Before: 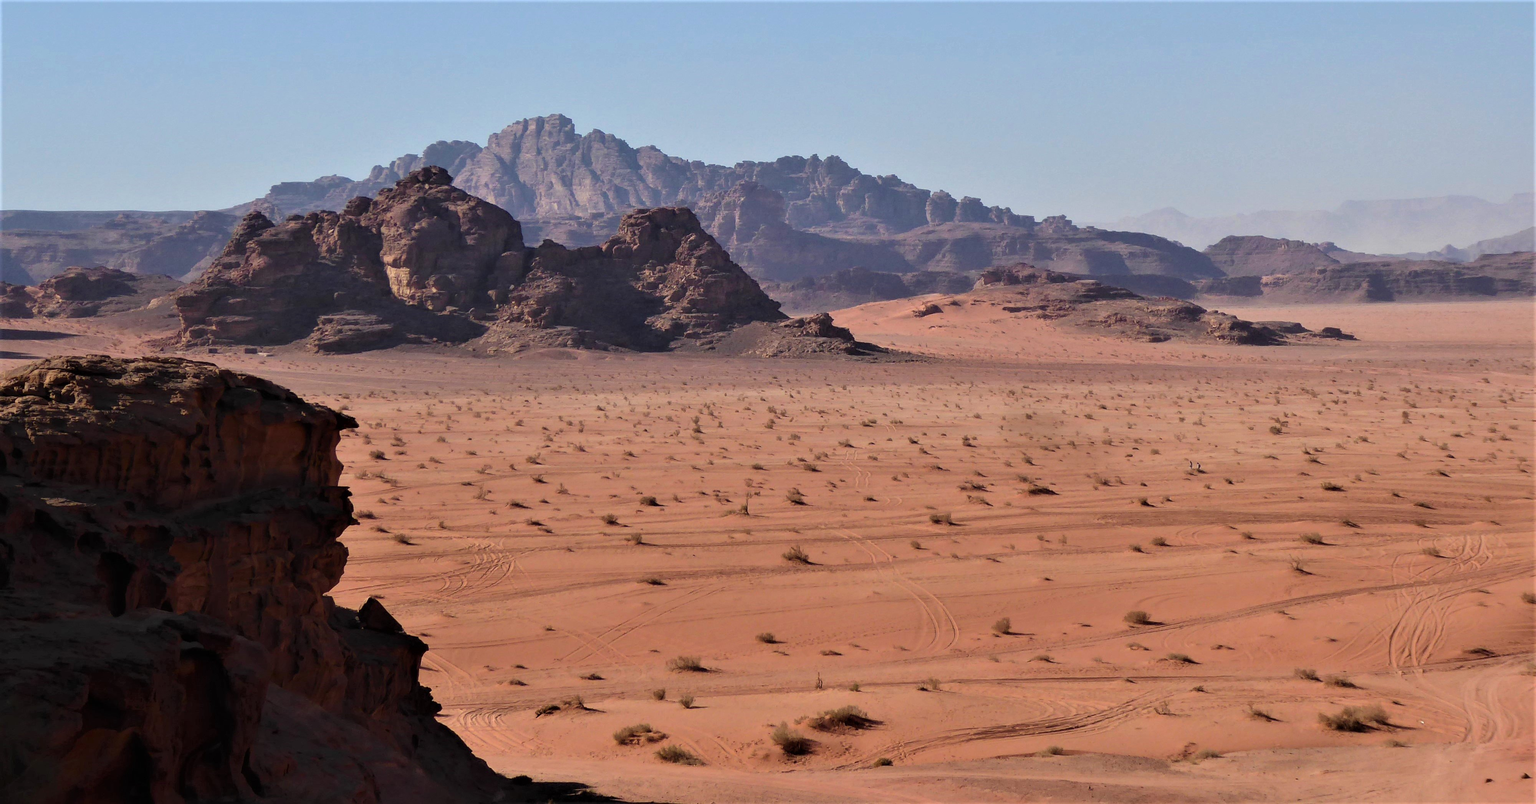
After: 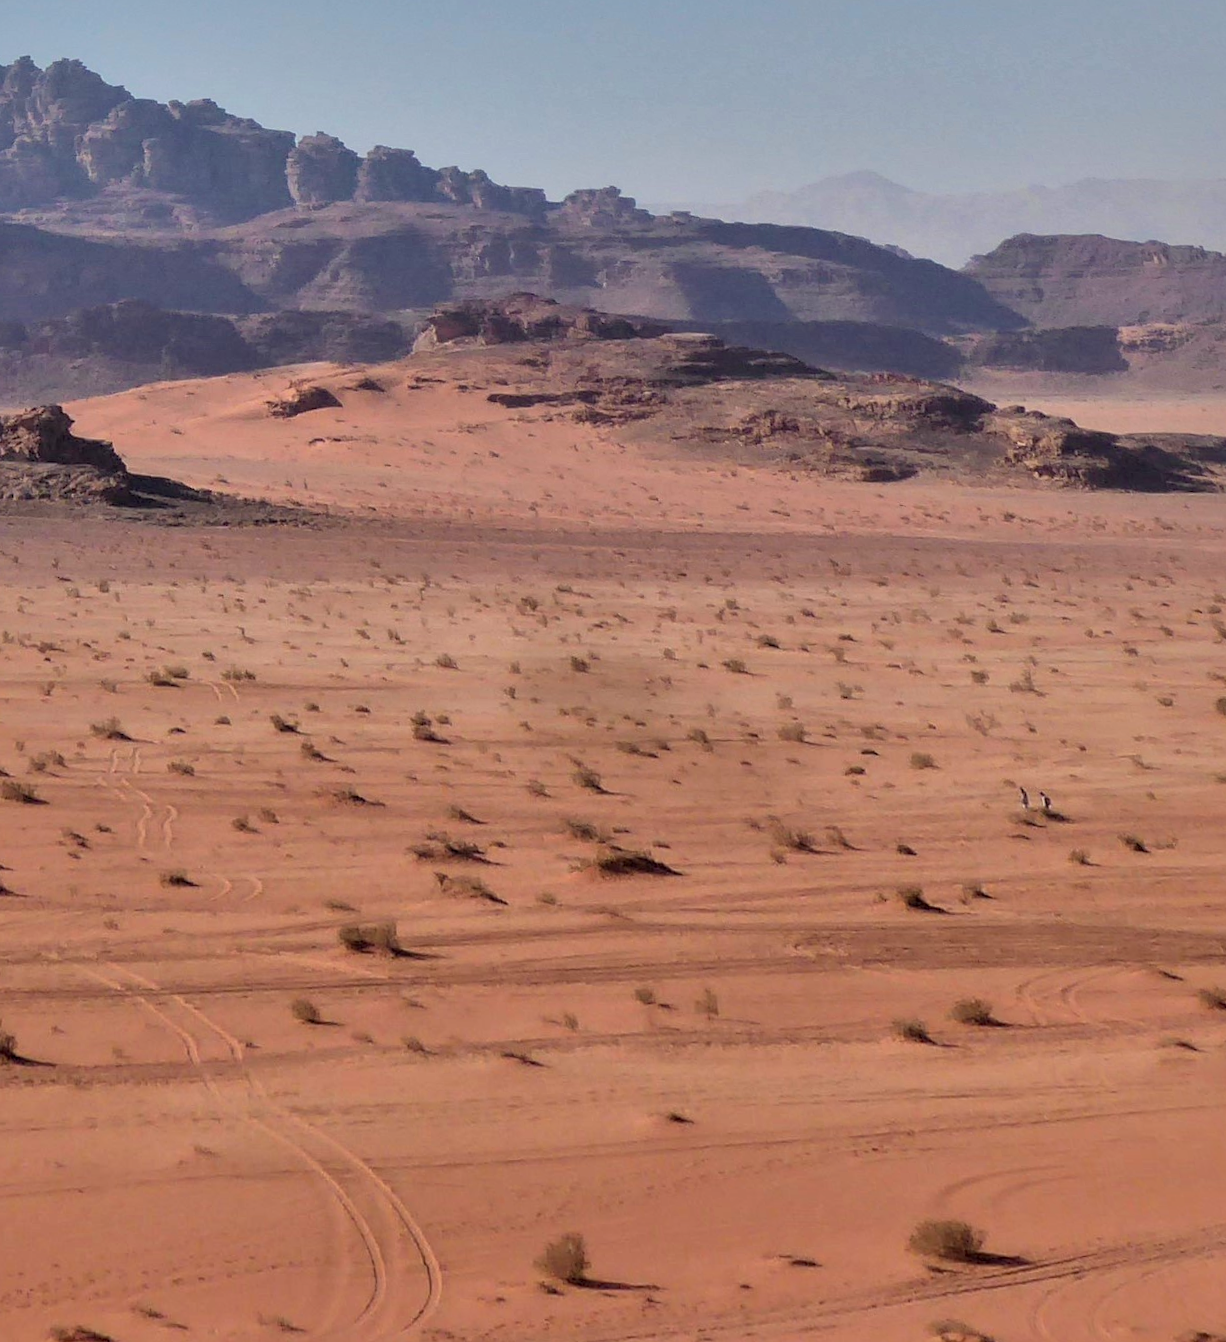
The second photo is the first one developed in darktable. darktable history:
rotate and perspective: rotation 0.72°, lens shift (vertical) -0.352, lens shift (horizontal) -0.051, crop left 0.152, crop right 0.859, crop top 0.019, crop bottom 0.964
crop and rotate: left 49.936%, top 10.094%, right 13.136%, bottom 24.256%
shadows and highlights: shadows 40, highlights -60
local contrast: highlights 100%, shadows 100%, detail 120%, midtone range 0.2
